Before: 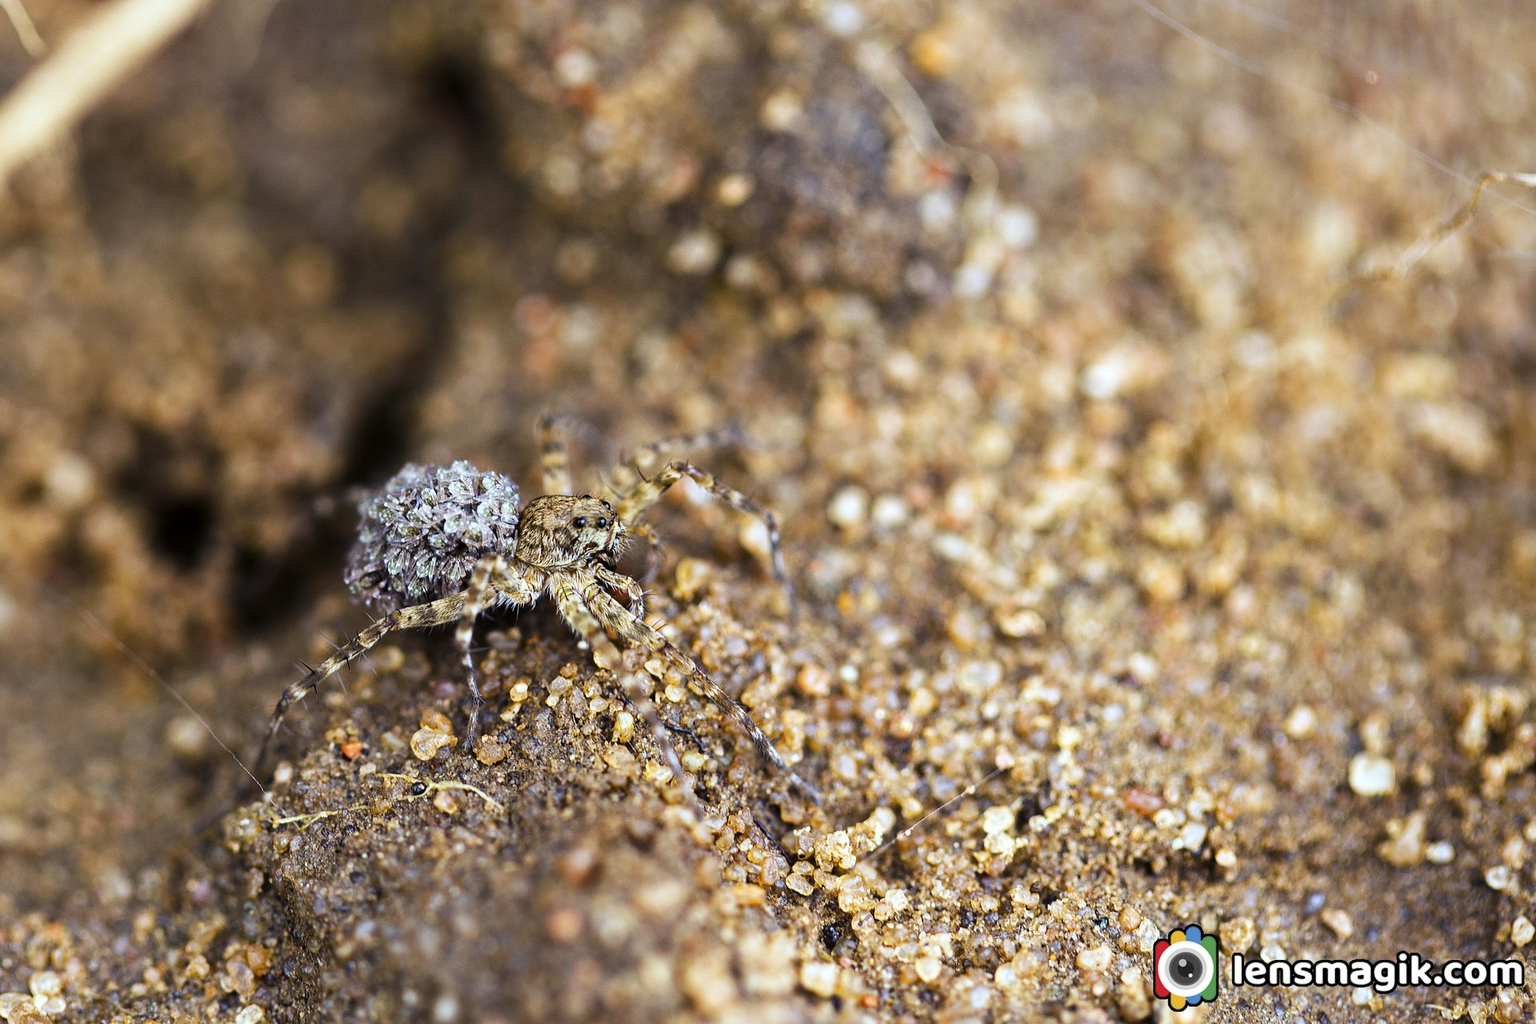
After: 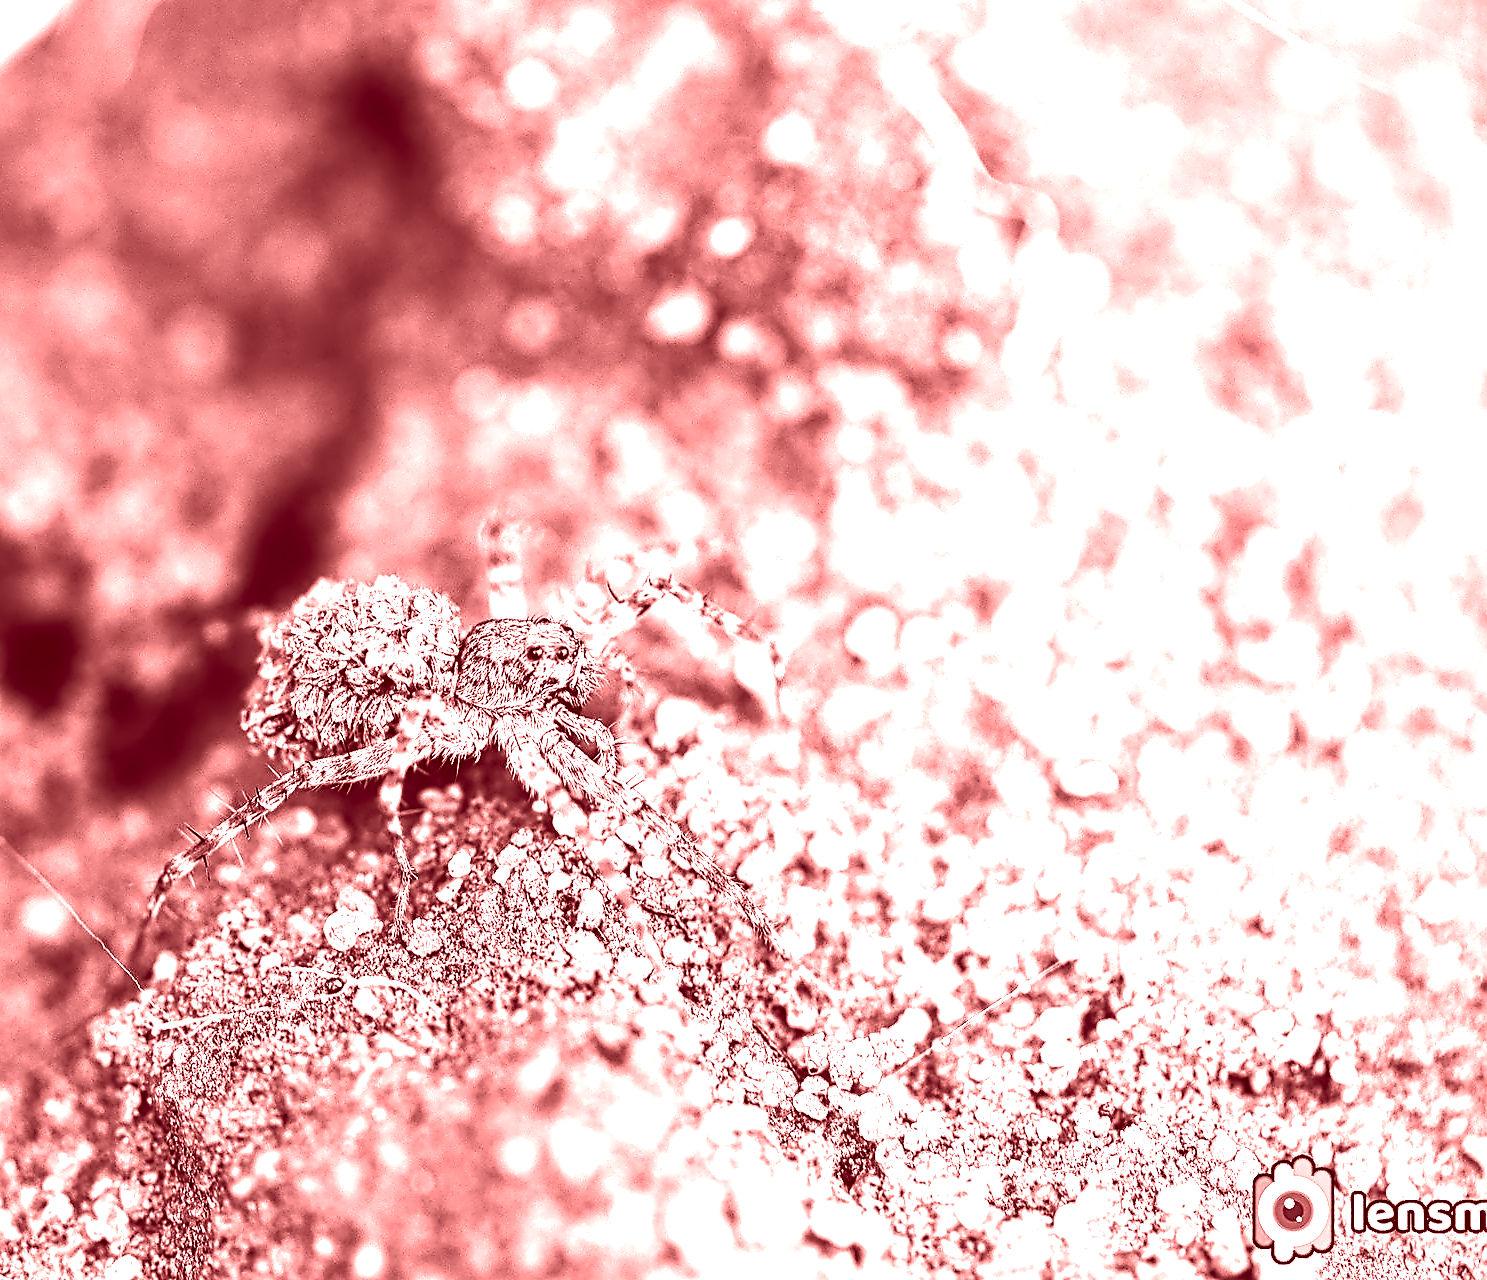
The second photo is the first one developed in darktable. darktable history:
sharpen: amount 0.2
exposure: black level correction 0, exposure 0.9 EV, compensate highlight preservation false
contrast equalizer: y [[0.5, 0.5, 0.5, 0.515, 0.749, 0.84], [0.5 ×6], [0.5 ×6], [0, 0, 0, 0.001, 0.067, 0.262], [0 ×6]]
tone equalizer: -8 EV -0.75 EV, -7 EV -0.7 EV, -6 EV -0.6 EV, -5 EV -0.4 EV, -3 EV 0.4 EV, -2 EV 0.6 EV, -1 EV 0.7 EV, +0 EV 0.75 EV, edges refinement/feathering 500, mask exposure compensation -1.57 EV, preserve details no
crop: left 9.88%, right 12.664%
colorize: saturation 60%, source mix 100%
